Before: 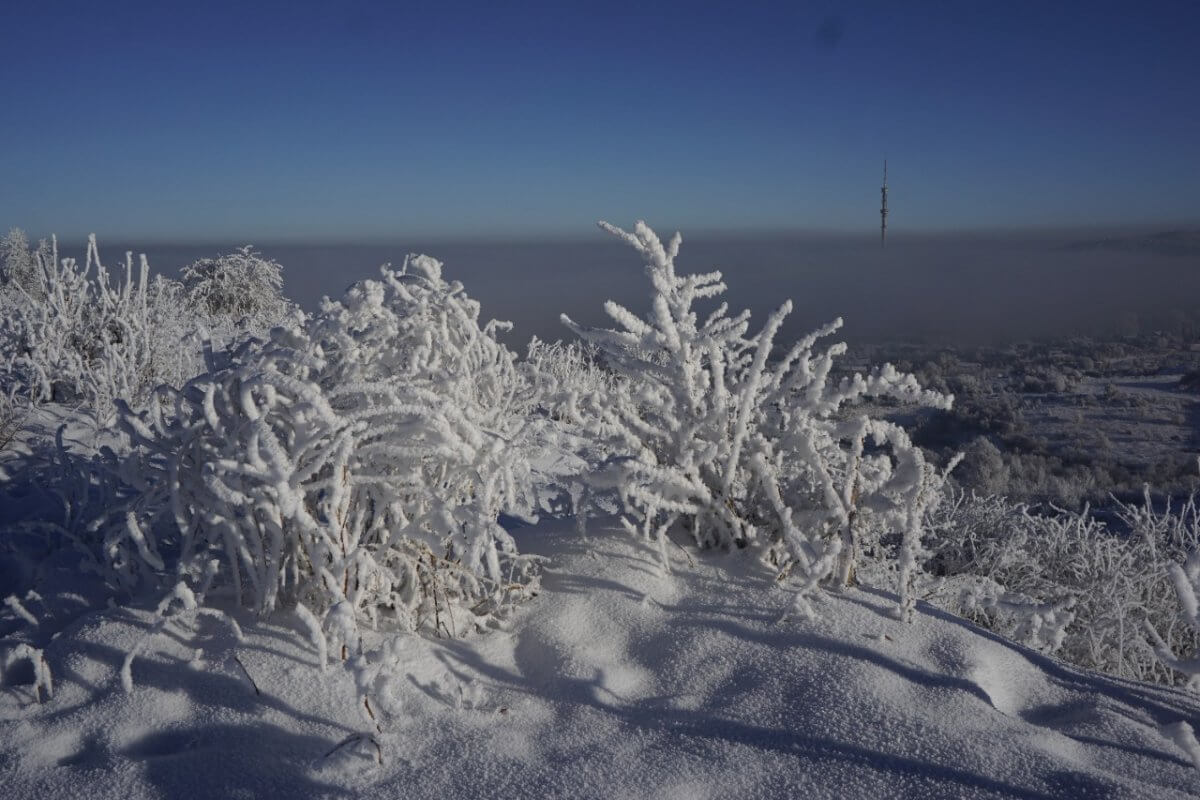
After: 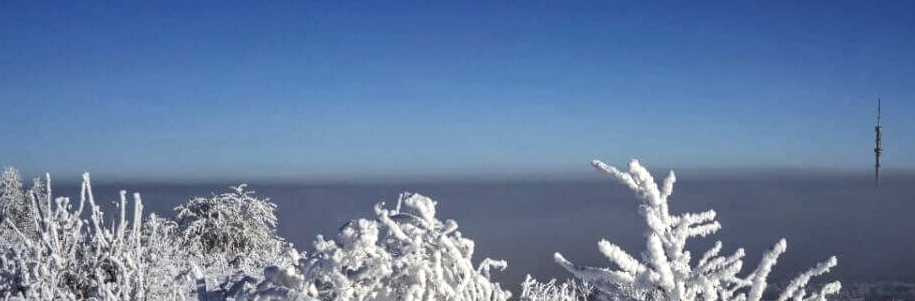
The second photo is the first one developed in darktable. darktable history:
shadows and highlights: shadows -11.29, white point adjustment 3.89, highlights 28.27
contrast brightness saturation: contrast 0.131, brightness -0.047, saturation 0.16
exposure: black level correction 0, exposure 0.703 EV, compensate highlight preservation false
local contrast: on, module defaults
crop: left 0.545%, top 7.643%, right 23.172%, bottom 54.725%
